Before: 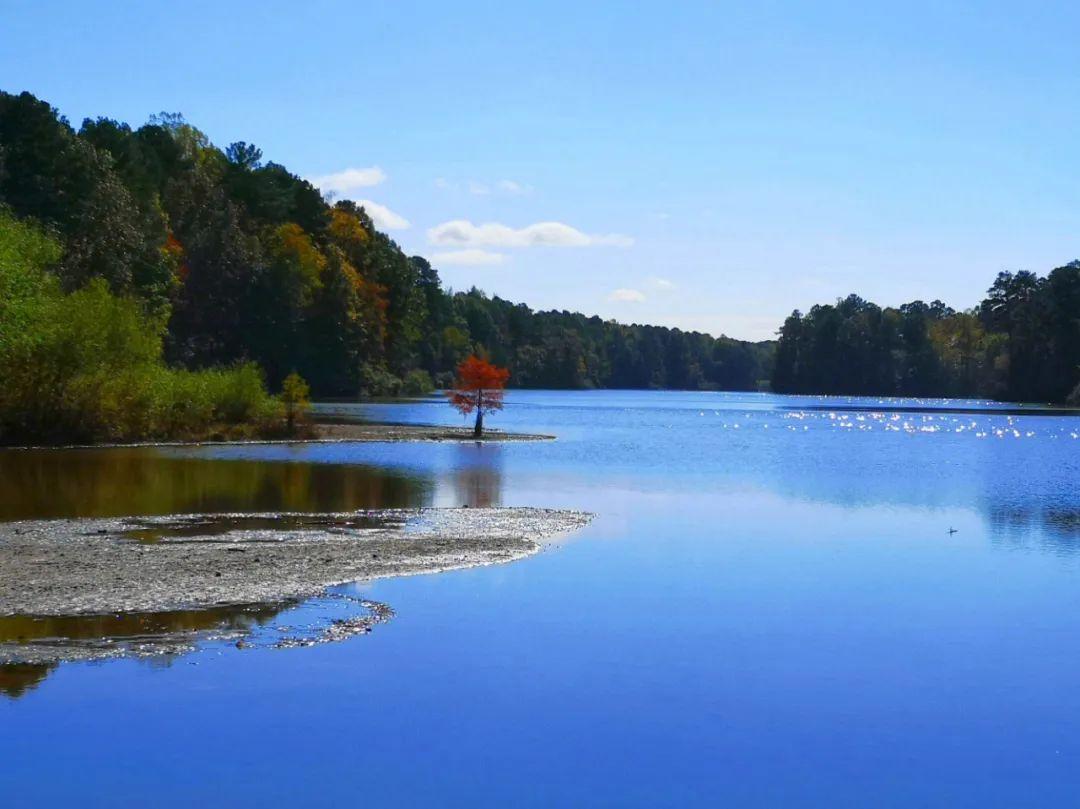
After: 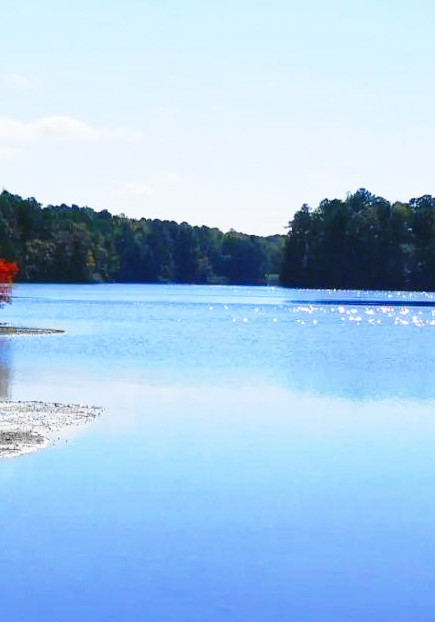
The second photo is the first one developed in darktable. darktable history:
base curve: curves: ch0 [(0, 0) (0.028, 0.03) (0.121, 0.232) (0.46, 0.748) (0.859, 0.968) (1, 1)], exposure shift 0.01, preserve colors none
crop: left 45.488%, top 13.106%, right 14.169%, bottom 9.985%
